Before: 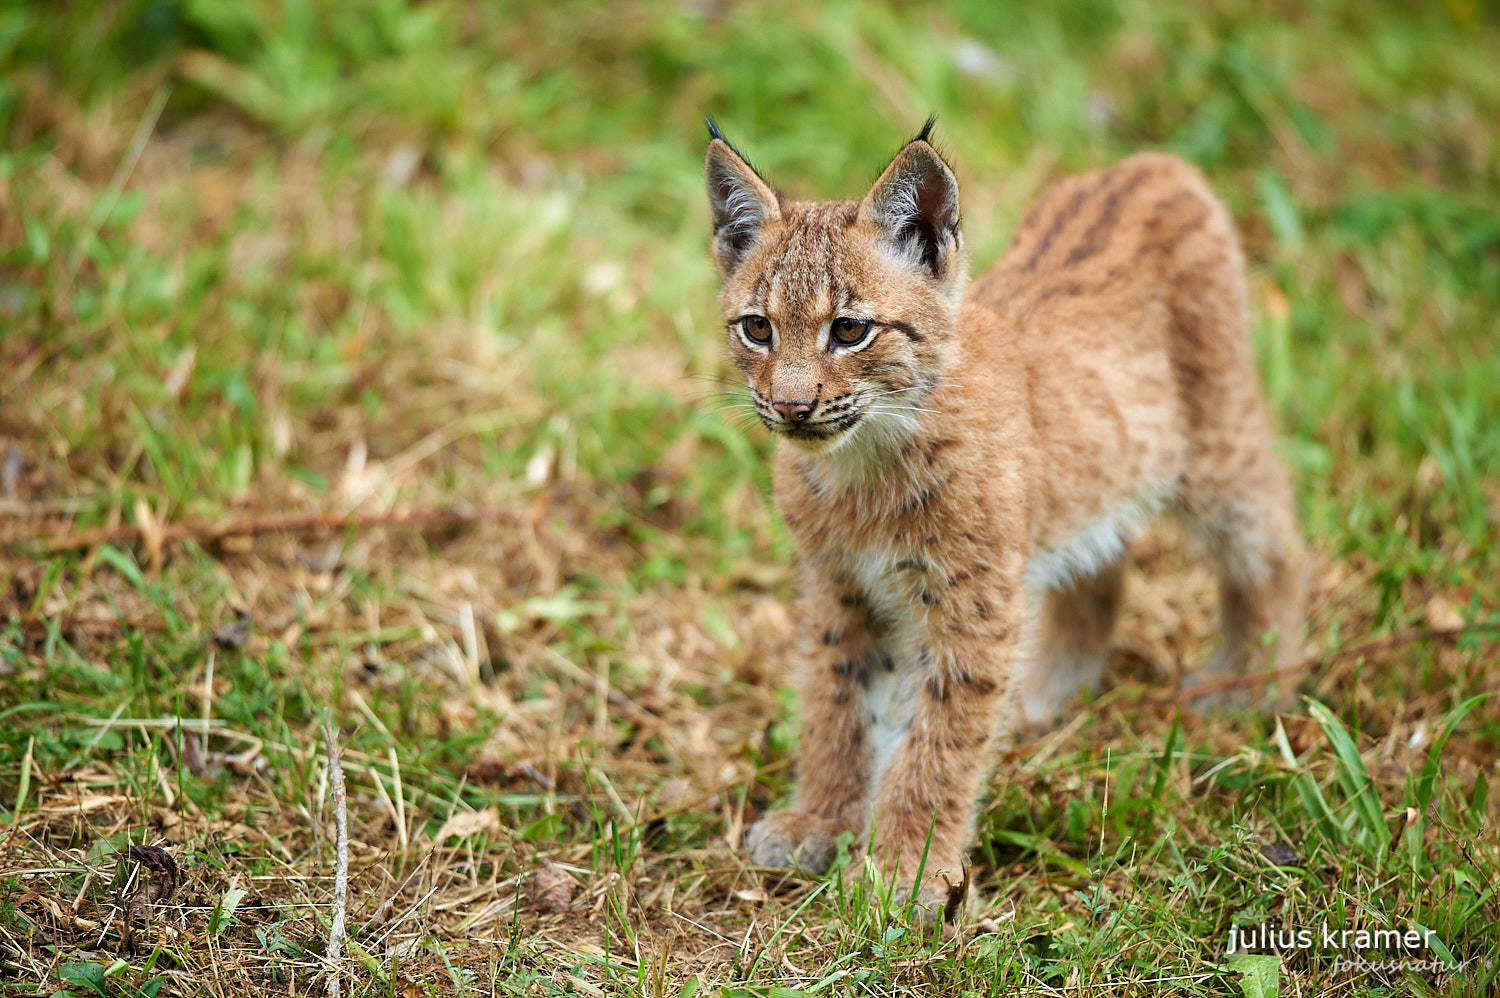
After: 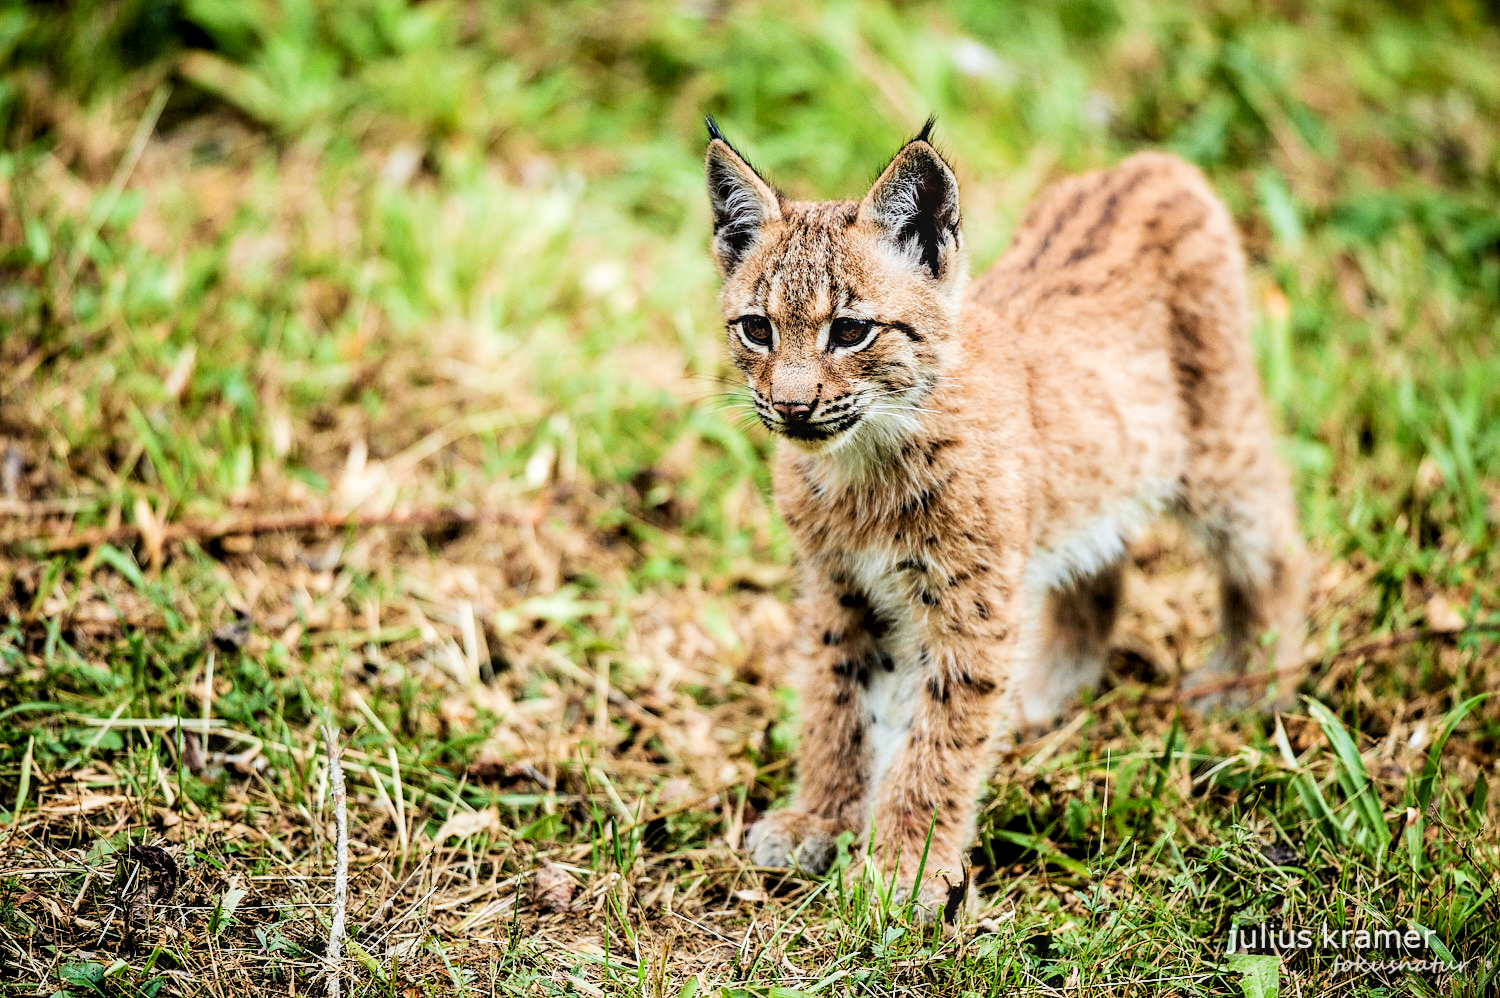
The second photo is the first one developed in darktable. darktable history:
tone equalizer: -8 EV -0.724 EV, -7 EV -0.682 EV, -6 EV -0.614 EV, -5 EV -0.37 EV, -3 EV 0.369 EV, -2 EV 0.6 EV, -1 EV 0.689 EV, +0 EV 0.73 EV, edges refinement/feathering 500, mask exposure compensation -1.57 EV, preserve details no
filmic rgb: black relative exposure -5.13 EV, white relative exposure 3.96 EV, threshold 5.95 EV, hardness 2.88, contrast 1.297, highlights saturation mix -30.73%, enable highlight reconstruction true
local contrast: on, module defaults
exposure: black level correction 0.007, exposure 0.105 EV, compensate highlight preservation false
